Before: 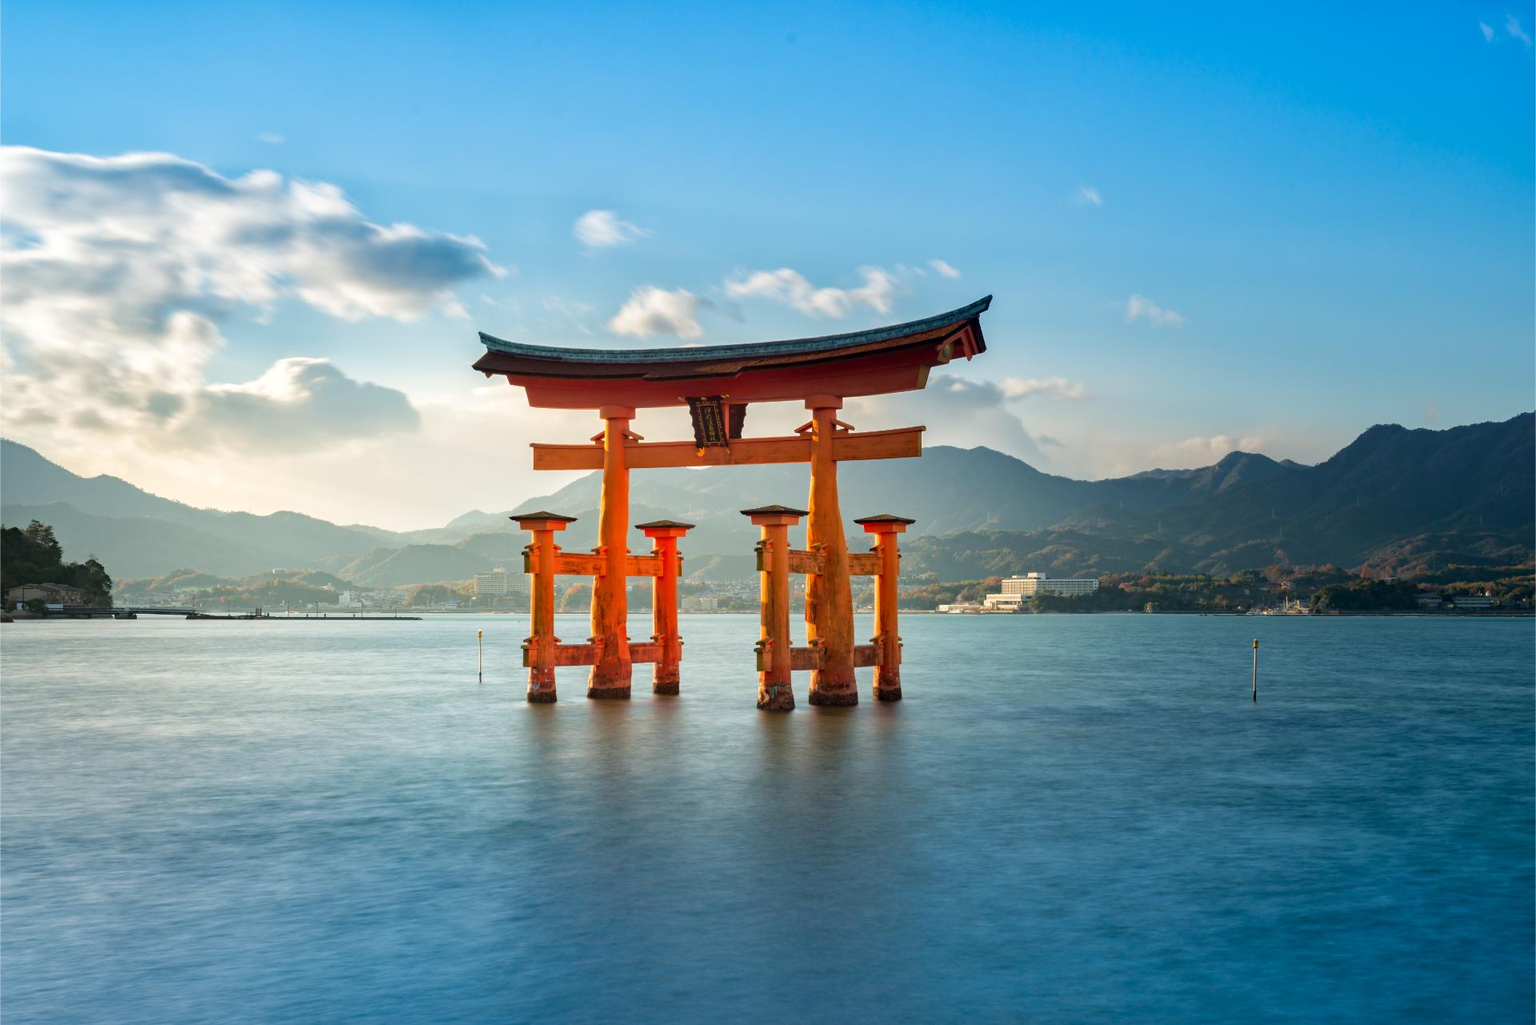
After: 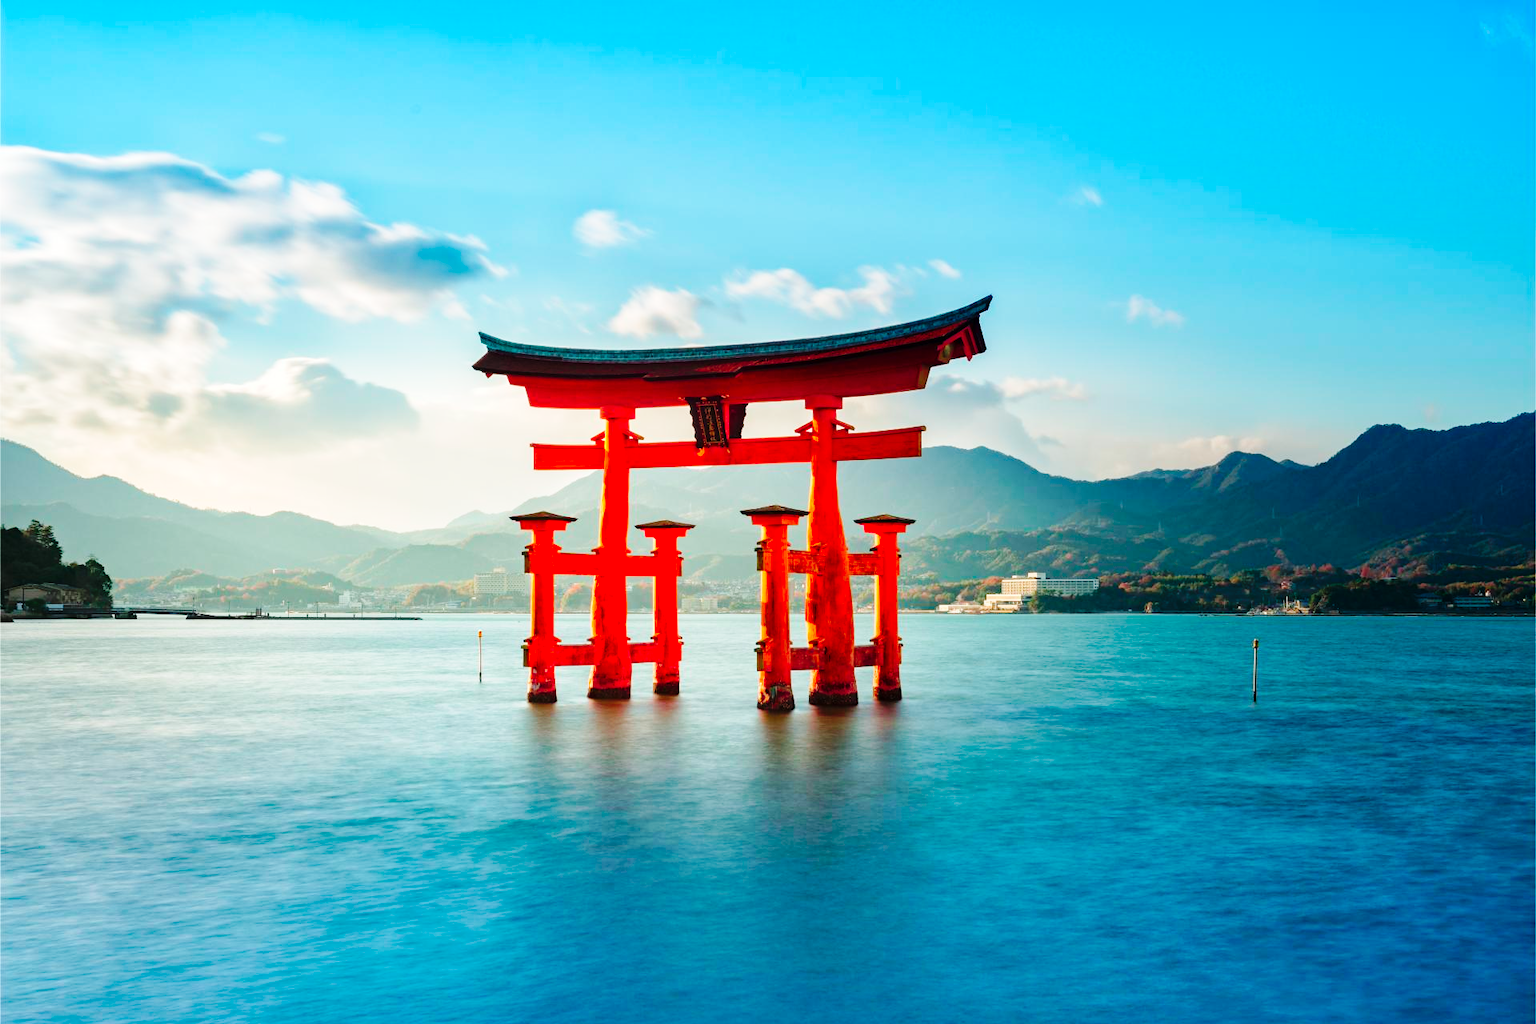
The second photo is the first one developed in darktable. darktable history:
base curve: curves: ch0 [(0, 0) (0.036, 0.025) (0.121, 0.166) (0.206, 0.329) (0.605, 0.79) (1, 1)], preserve colors none
color contrast: green-magenta contrast 1.73, blue-yellow contrast 1.15
